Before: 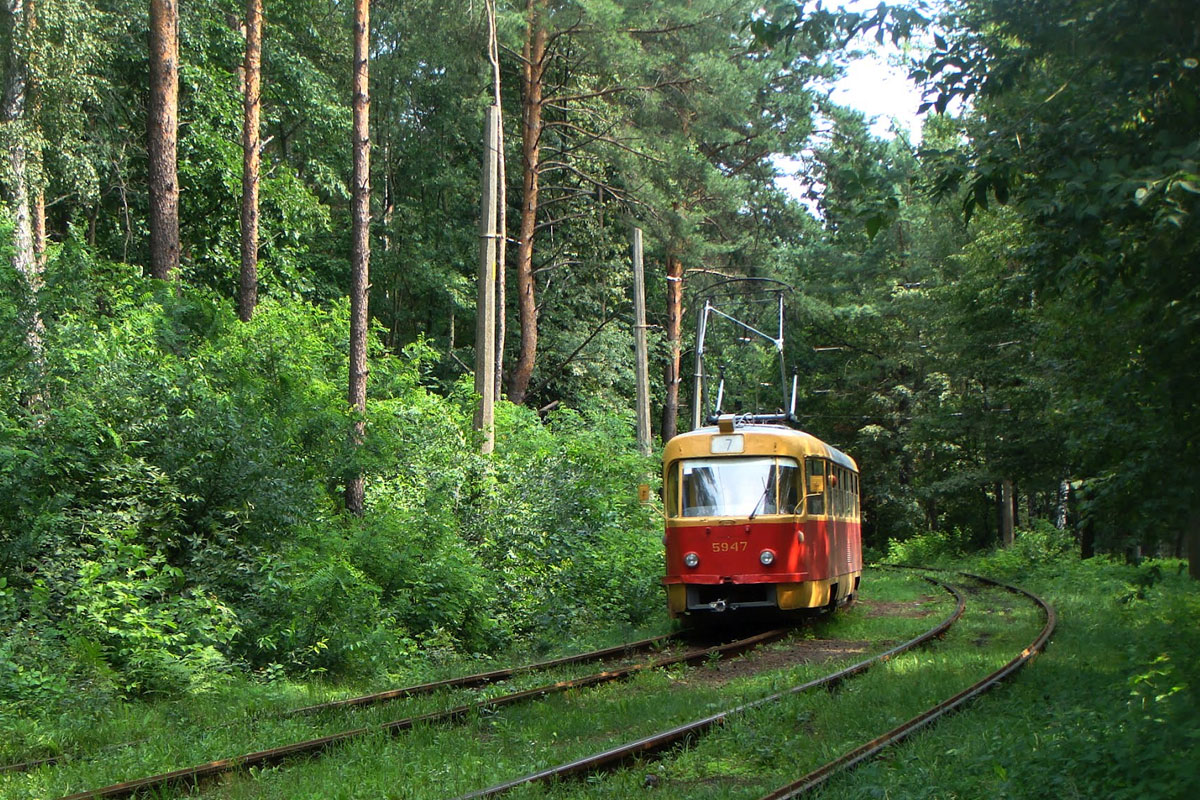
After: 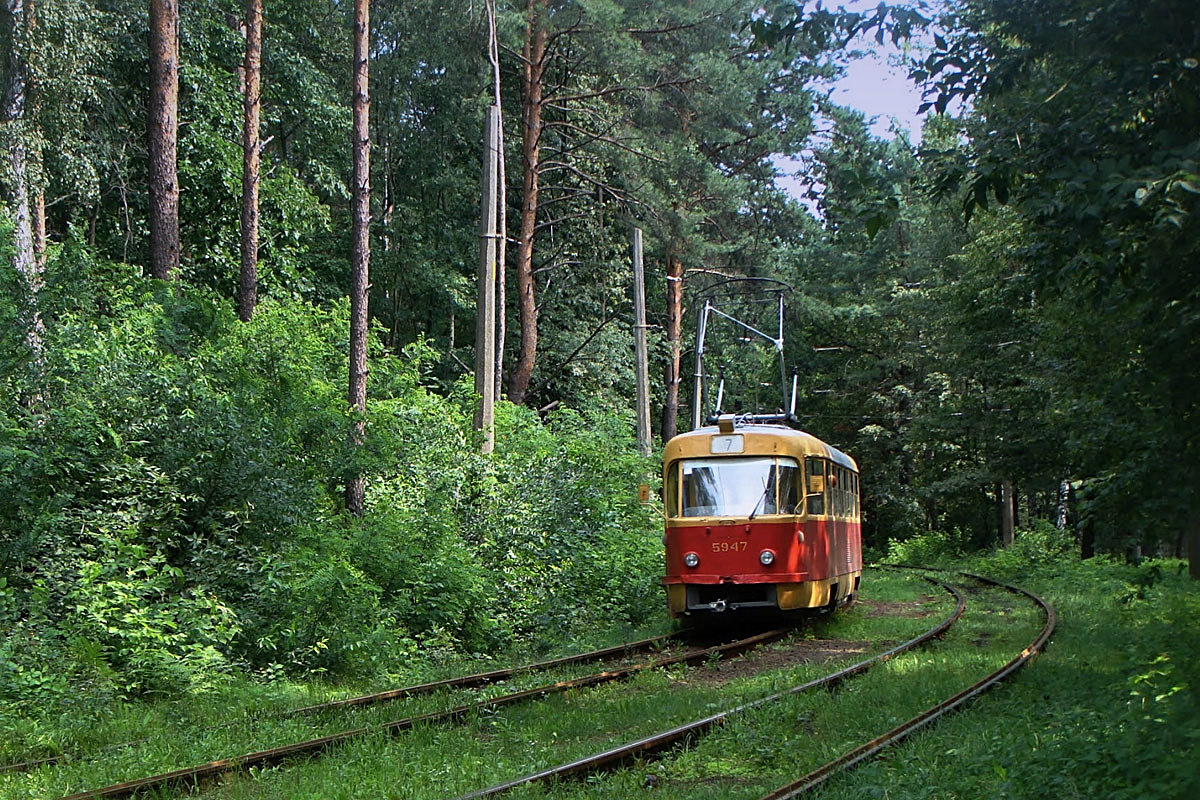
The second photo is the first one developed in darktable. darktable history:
sharpen: on, module defaults
contrast brightness saturation: saturation -0.04
local contrast: mode bilateral grid, contrast 10, coarseness 25, detail 110%, midtone range 0.2
graduated density: hue 238.83°, saturation 50%
